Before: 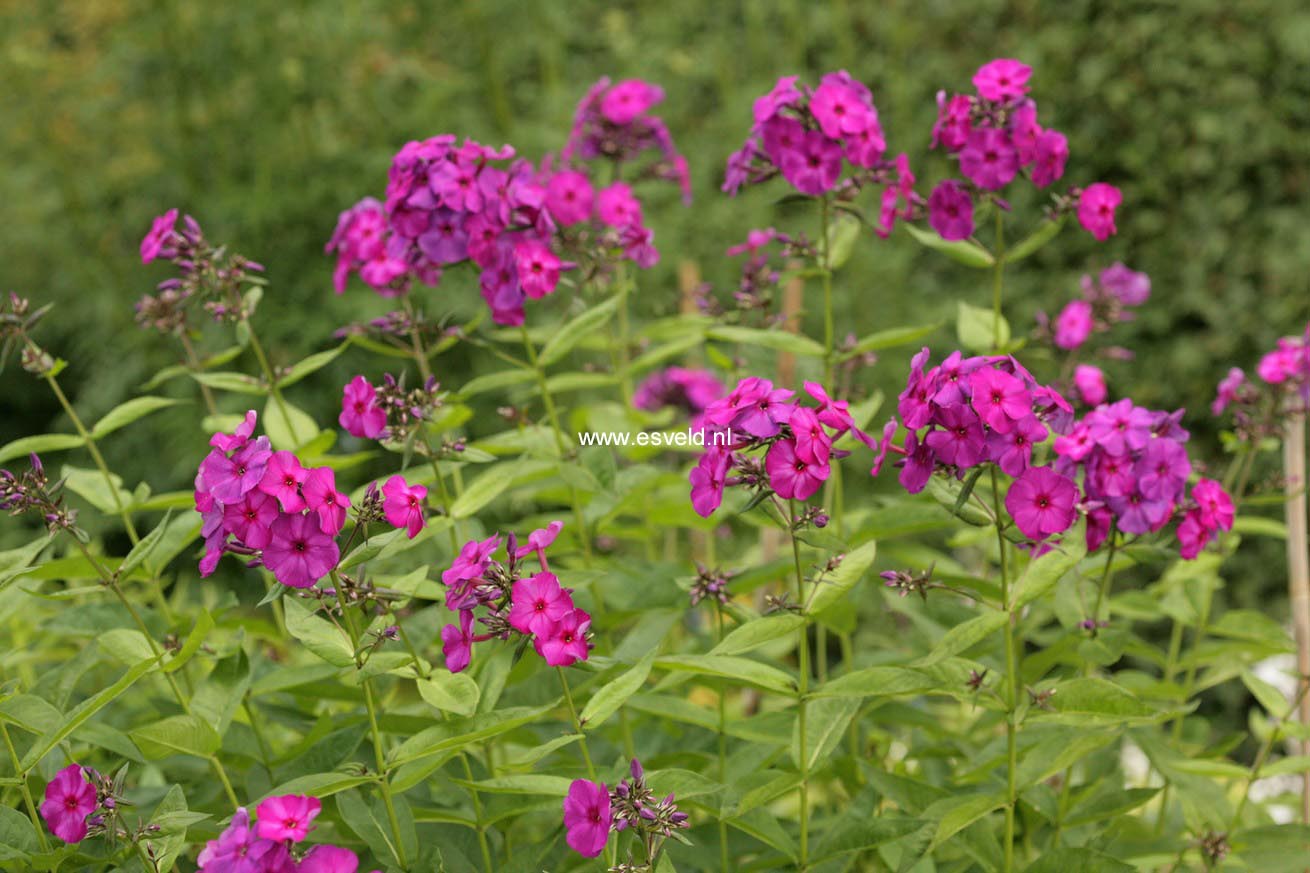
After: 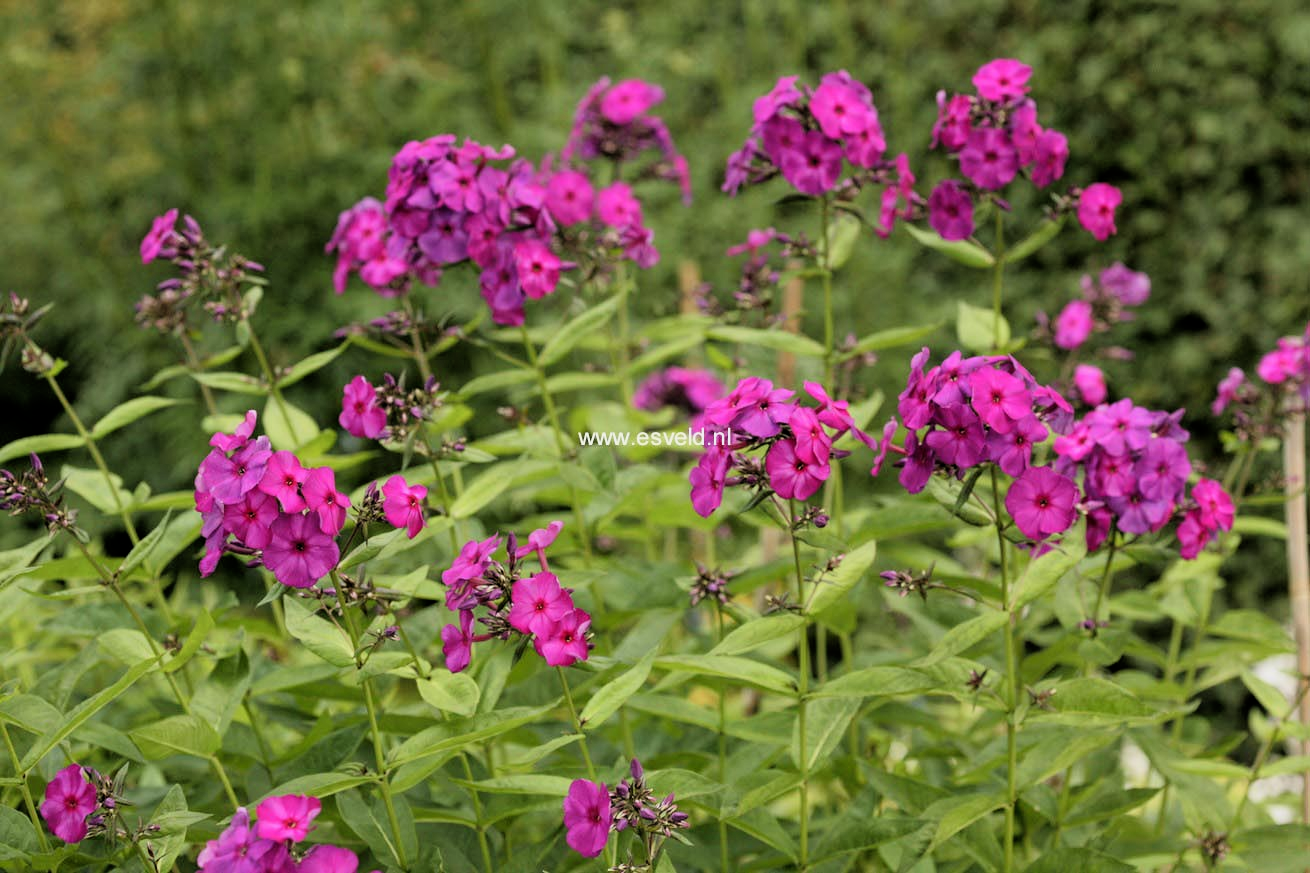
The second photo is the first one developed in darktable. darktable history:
filmic rgb: middle gray luminance 10.06%, black relative exposure -8.64 EV, white relative exposure 3.33 EV, threshold 3.06 EV, target black luminance 0%, hardness 5.2, latitude 44.55%, contrast 1.309, highlights saturation mix 5.2%, shadows ↔ highlights balance 24.59%, enable highlight reconstruction true
